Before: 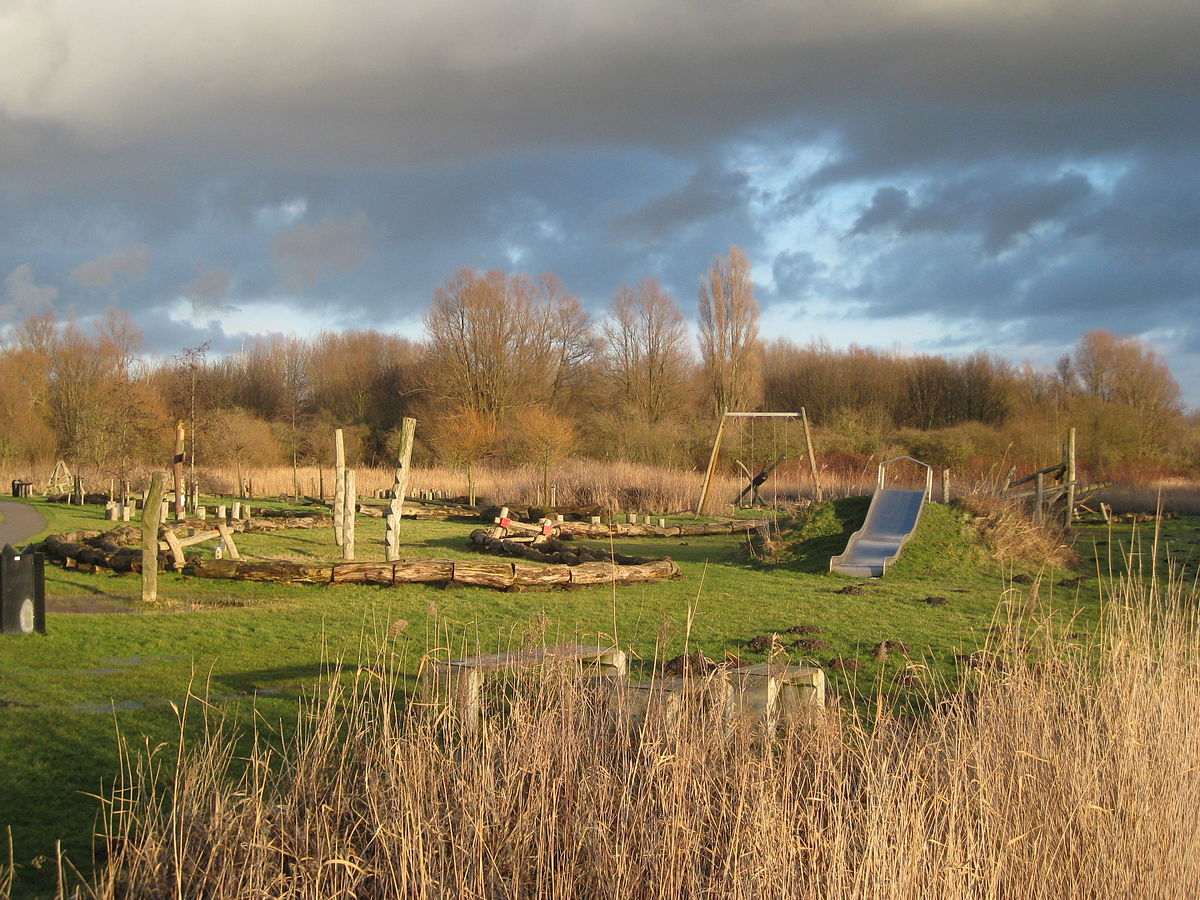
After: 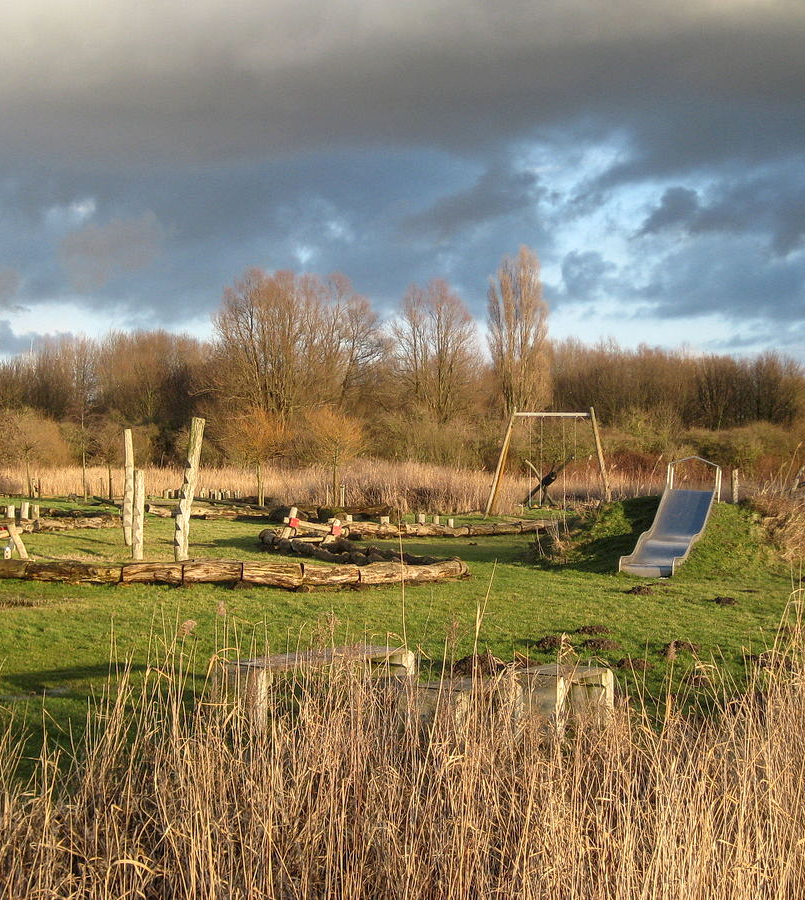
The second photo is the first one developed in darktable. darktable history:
local contrast: detail 130%
crop and rotate: left 17.609%, right 15.299%
